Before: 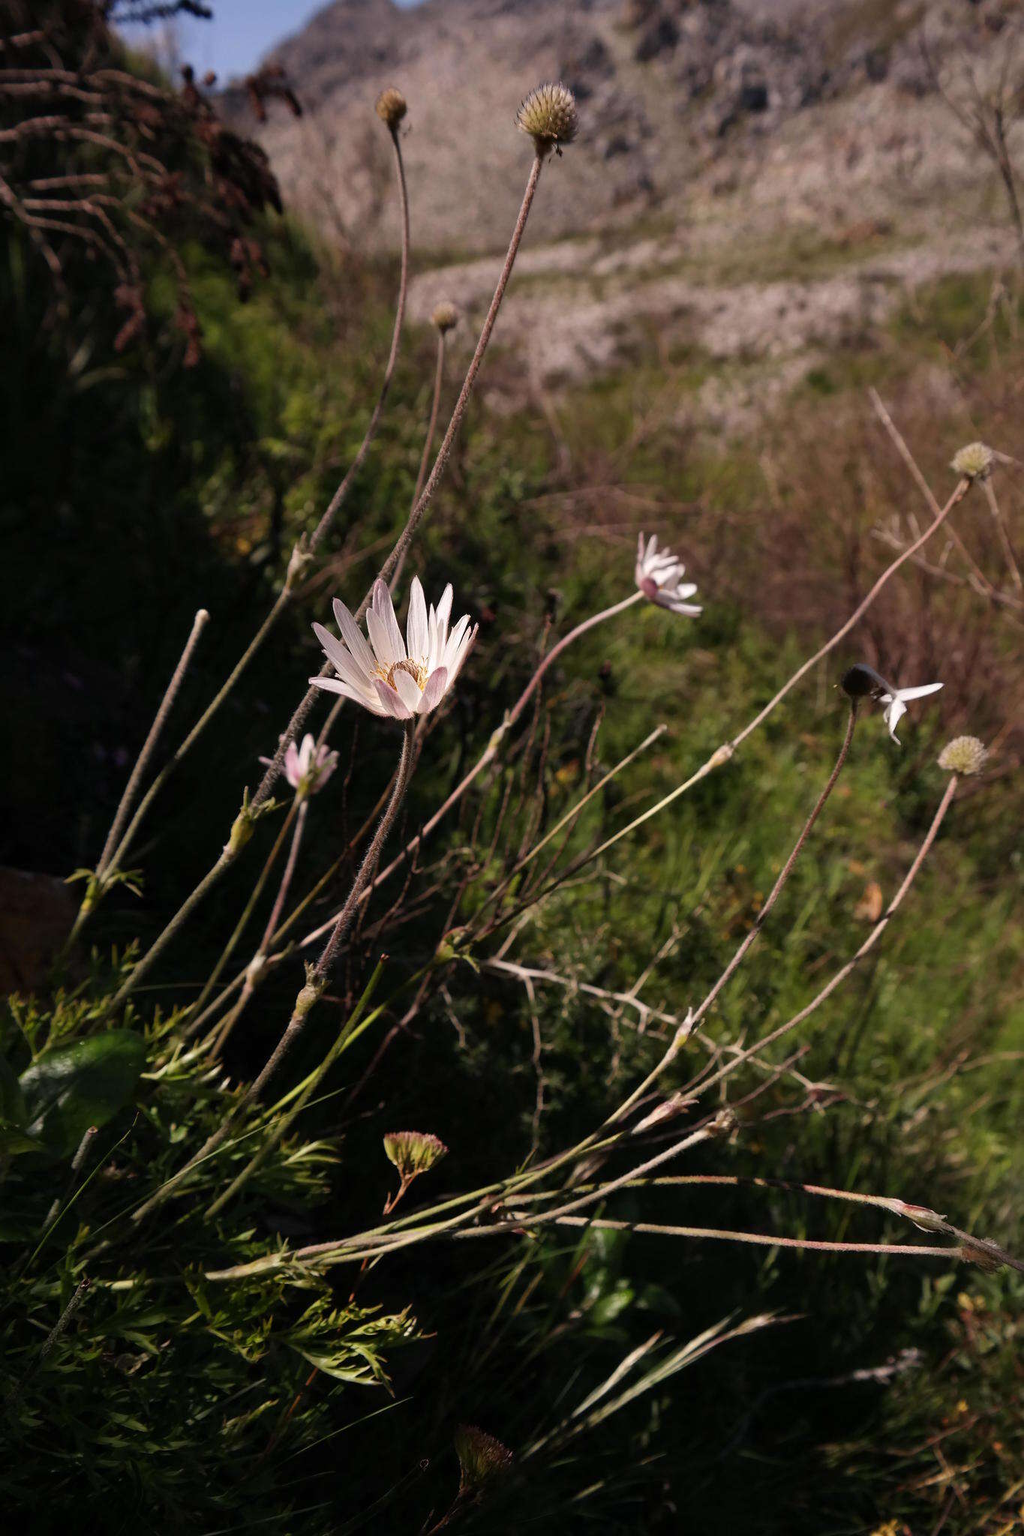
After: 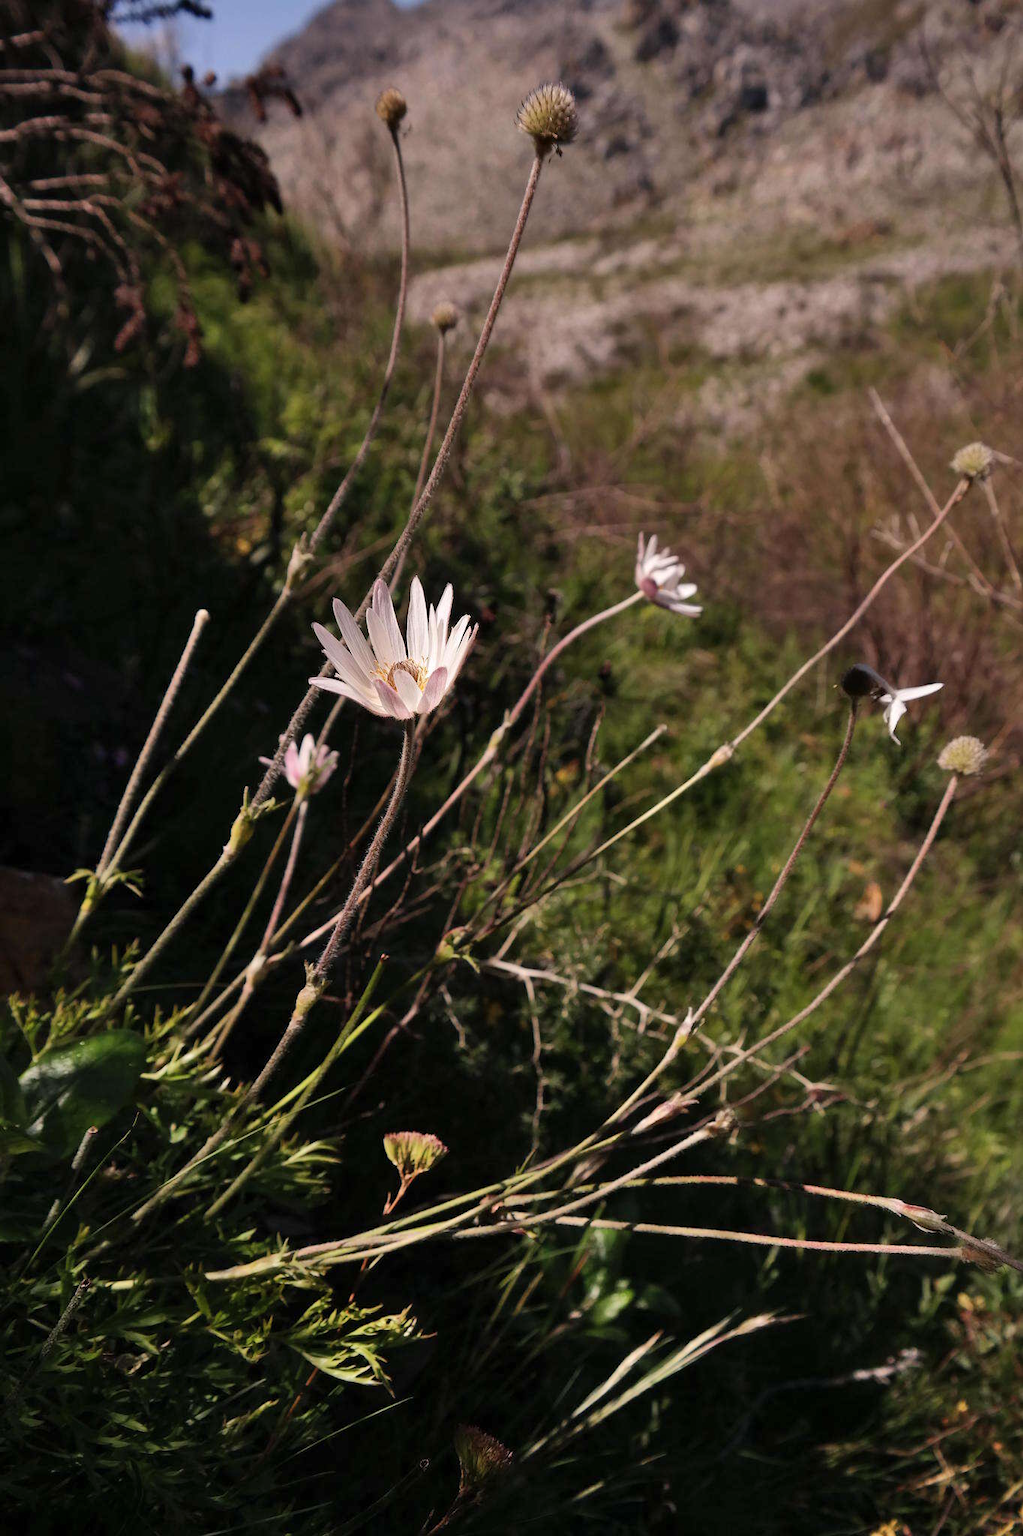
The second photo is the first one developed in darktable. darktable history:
shadows and highlights: shadows 36.14, highlights -26.65, soften with gaussian
